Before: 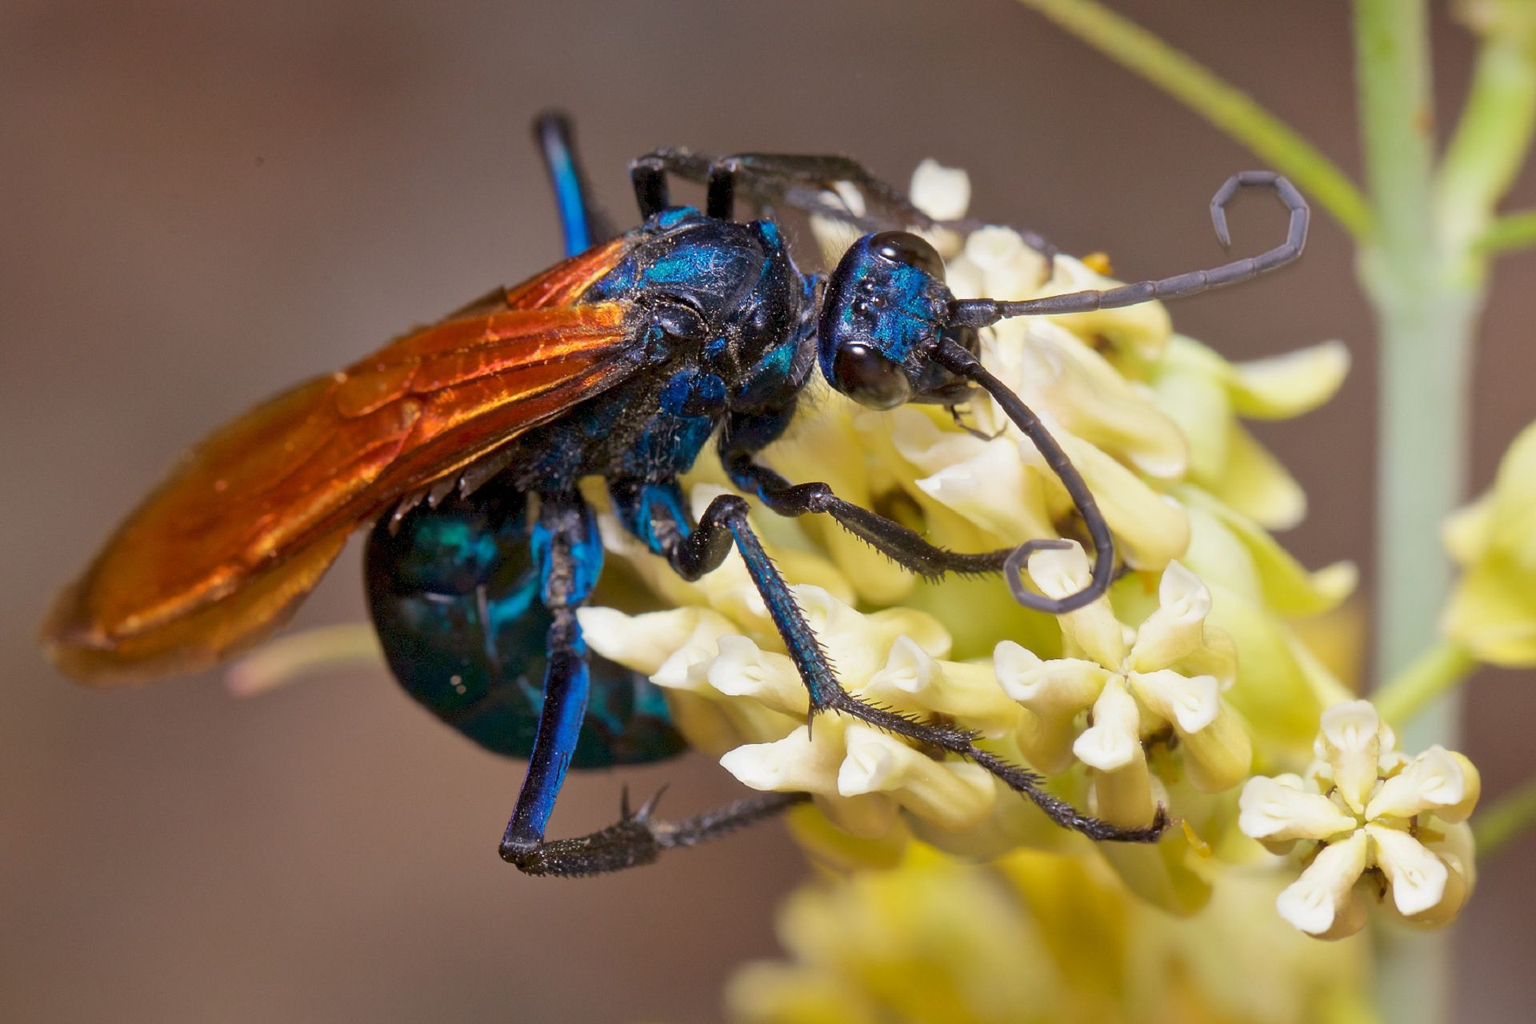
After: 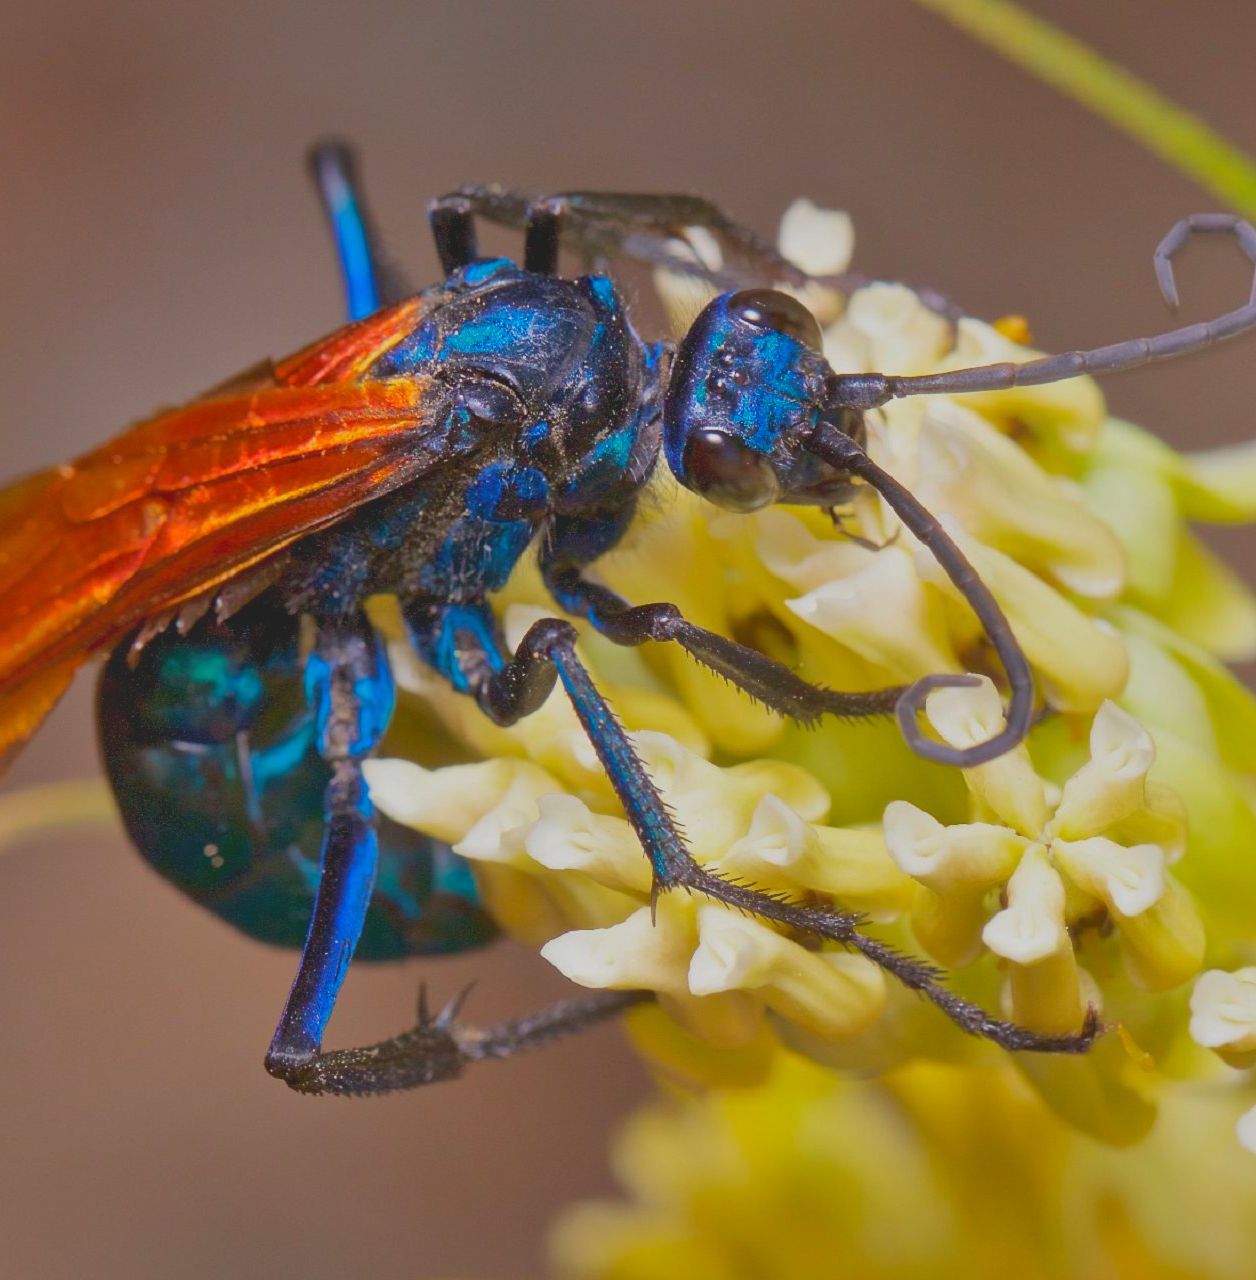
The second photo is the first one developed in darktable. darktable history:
shadows and highlights: on, module defaults
crop and rotate: left 18.7%, right 15.833%
contrast brightness saturation: contrast -0.189, saturation 0.187
